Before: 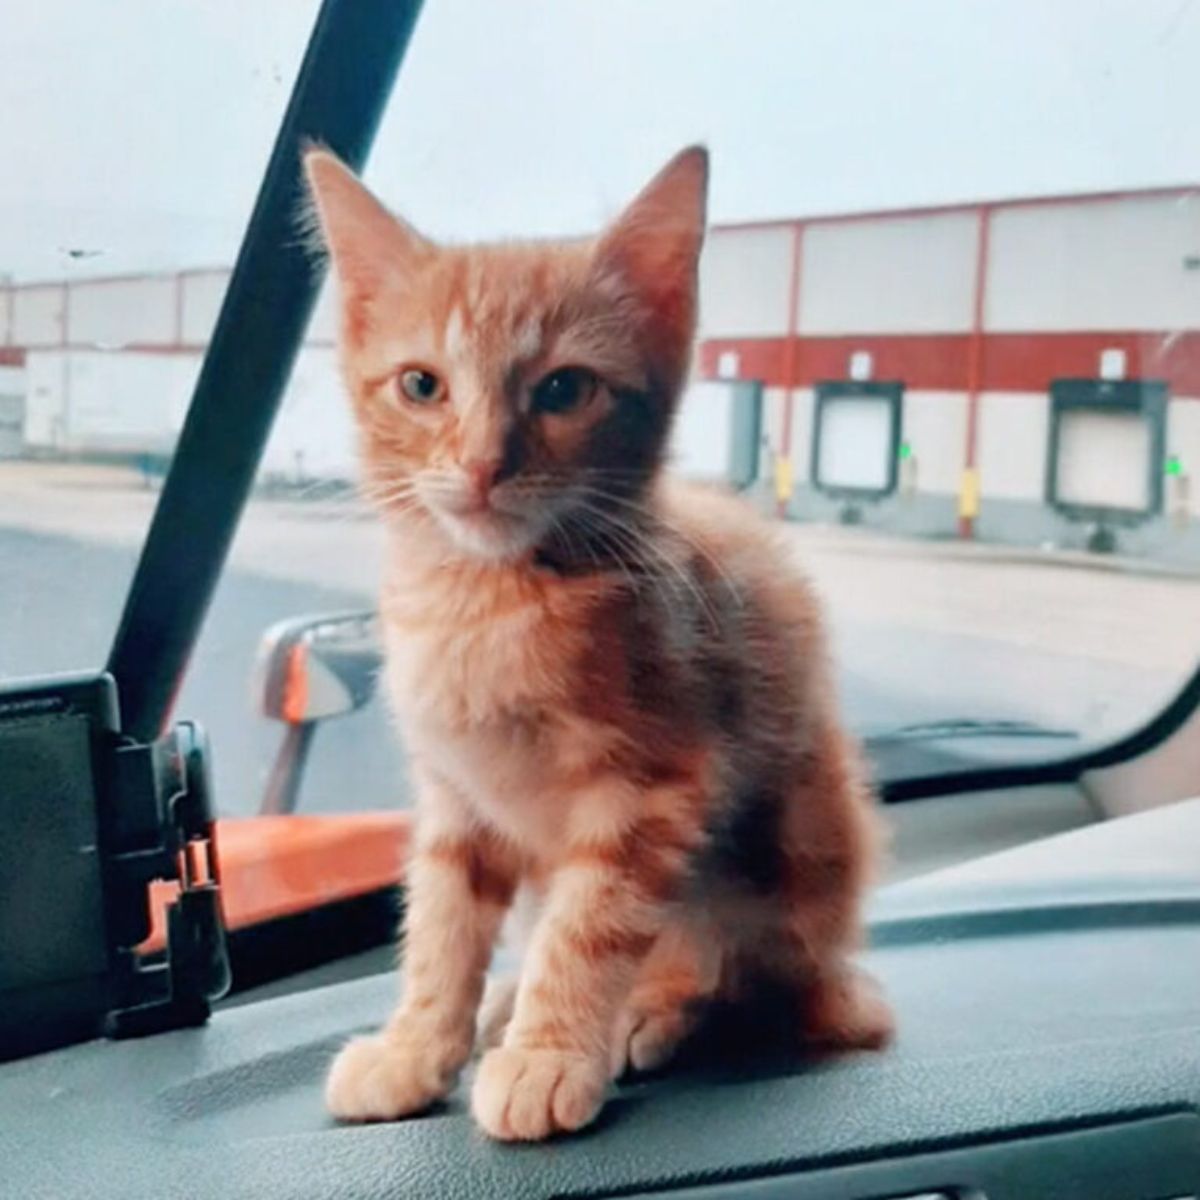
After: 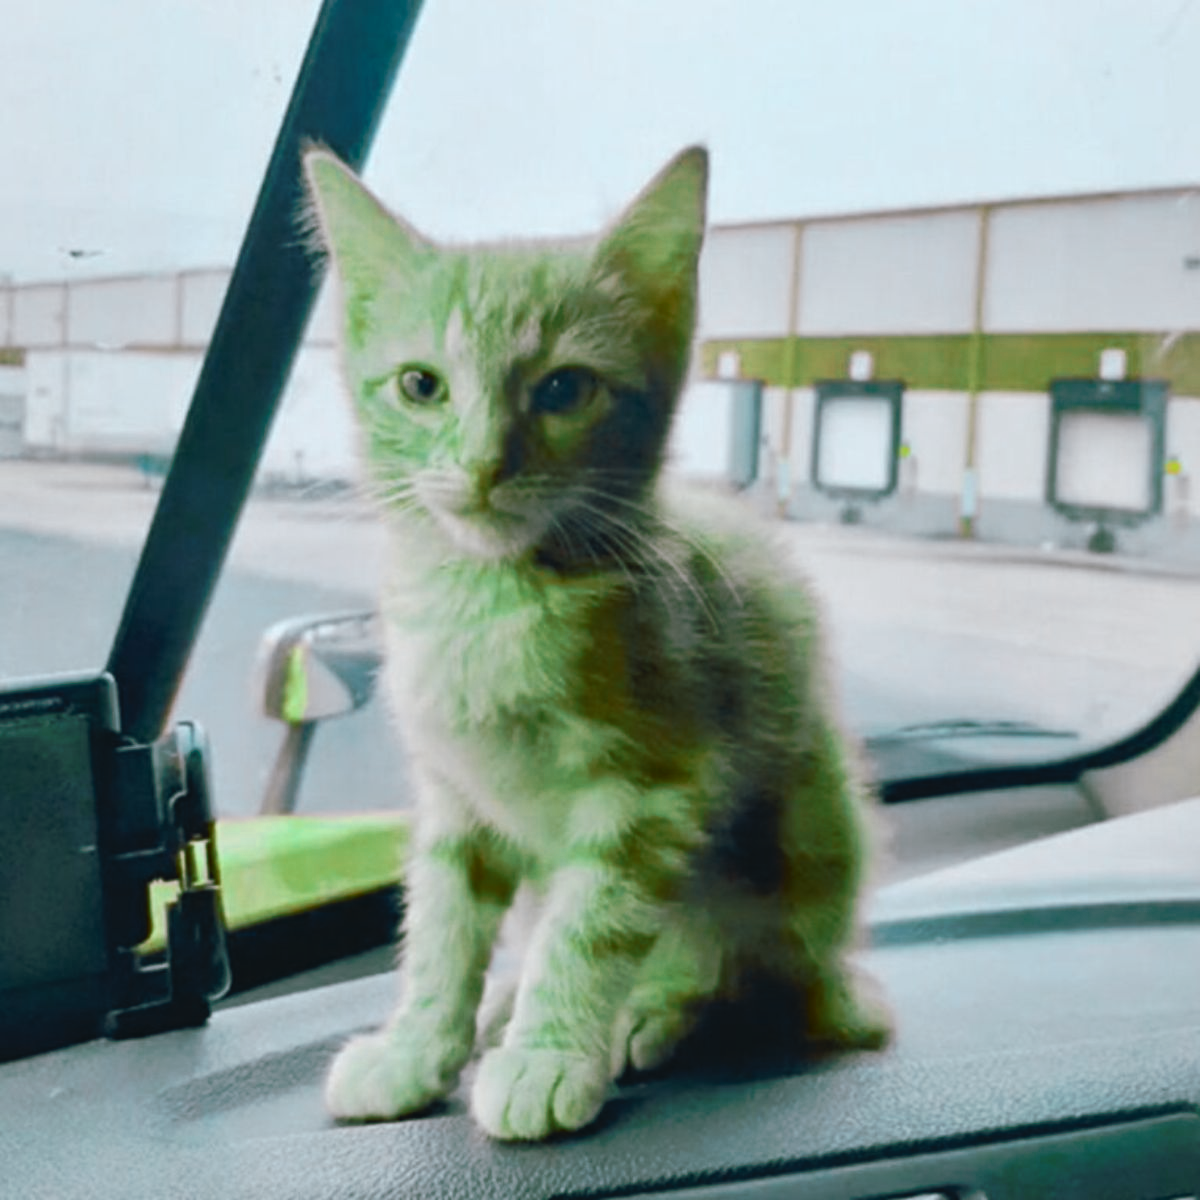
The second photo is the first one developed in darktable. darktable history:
tone curve: curves: ch0 [(0, 0) (0.003, 0.012) (0.011, 0.015) (0.025, 0.027) (0.044, 0.045) (0.069, 0.064) (0.1, 0.093) (0.136, 0.133) (0.177, 0.177) (0.224, 0.221) (0.277, 0.272) (0.335, 0.342) (0.399, 0.398) (0.468, 0.462) (0.543, 0.547) (0.623, 0.624) (0.709, 0.711) (0.801, 0.792) (0.898, 0.889) (1, 1)], preserve colors none
color look up table: target L [87.96, 65.56, 78.19, 64.75, 86.8, 86.76, 63.27, 63.39, 66.59, 57.81, 30.56, 30.8, 15.93, 10.76, 200.35, 88.77, 76.41, 85.1, 66.29, 76.9, 75.61, 73.64, 49.93, 66.98, 44.9, 33.01, 31.18, 14.66, 91.59, 80.74, 64.27, 58.39, 73.86, 53.47, 54.04, 42.35, 46.83, 31.86, 53.65, 53.13, 22.93, 12.4, 91.13, 87.38, 85.12, 77.79, 62.05, 54.7, 22.55], target a [6.751, 9.99, 32.37, 36.36, -77.77, -43.58, 64.23, 18.33, 11.09, 7.196, 32.94, -29.94, 34.83, -0.057, 0, -16.25, -28.7, -8.111, -7.152, 7.575, -34.17, -59.03, 60.23, -2.776, 28.91, -22.62, -26.07, -5.585, 6.21, -10.31, 36.11, 78.38, -28.82, 42.61, -1.126, 49.7, -15.02, 53.9, -10.85, 8.169, 22.32, 10.1, -16.28, -57.5, -46.67, -20.89, -48.48, -29.1, -14.32], target b [-11.76, -48.44, 12.82, -46.1, 80.1, 35.43, -32.44, -6.579, 69.35, 30.26, -39.15, 22.25, 26.04, -4.78, 0, 7.78, -9.102, 26.19, -6.733, 37.37, 40.16, 43.55, 55.58, 60.61, 51.92, 20.66, 13.69, 20.73, 1.777, -22.93, -34.64, -3.088, -36.67, 34.01, 1.106, -63.25, -23.31, 15.93, -45.43, -71.1, 25.61, -36.22, -3.757, 0.881, -20.52, -16.47, 17.87, -13.44, -11.44], num patches 49
